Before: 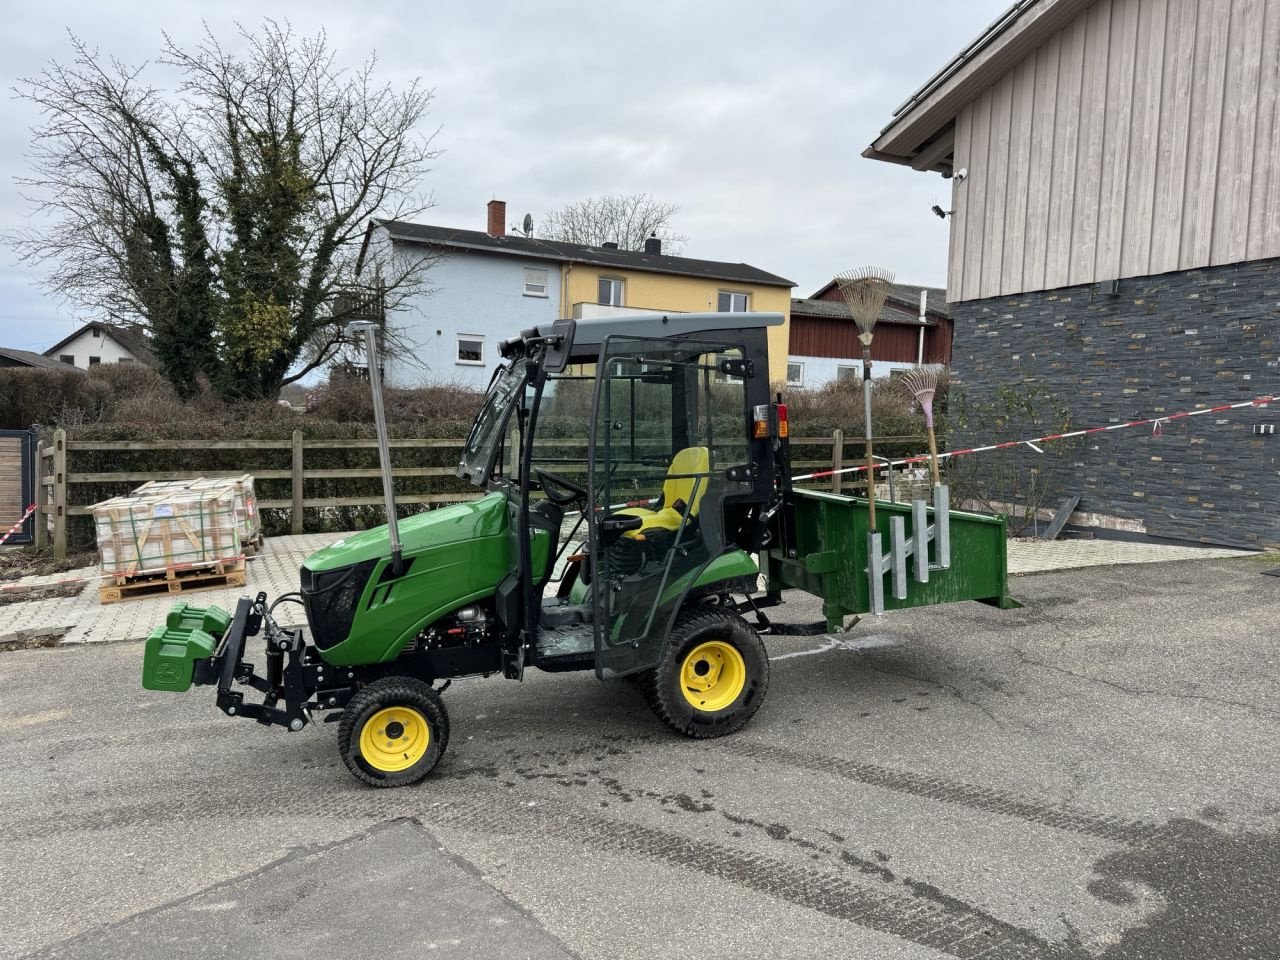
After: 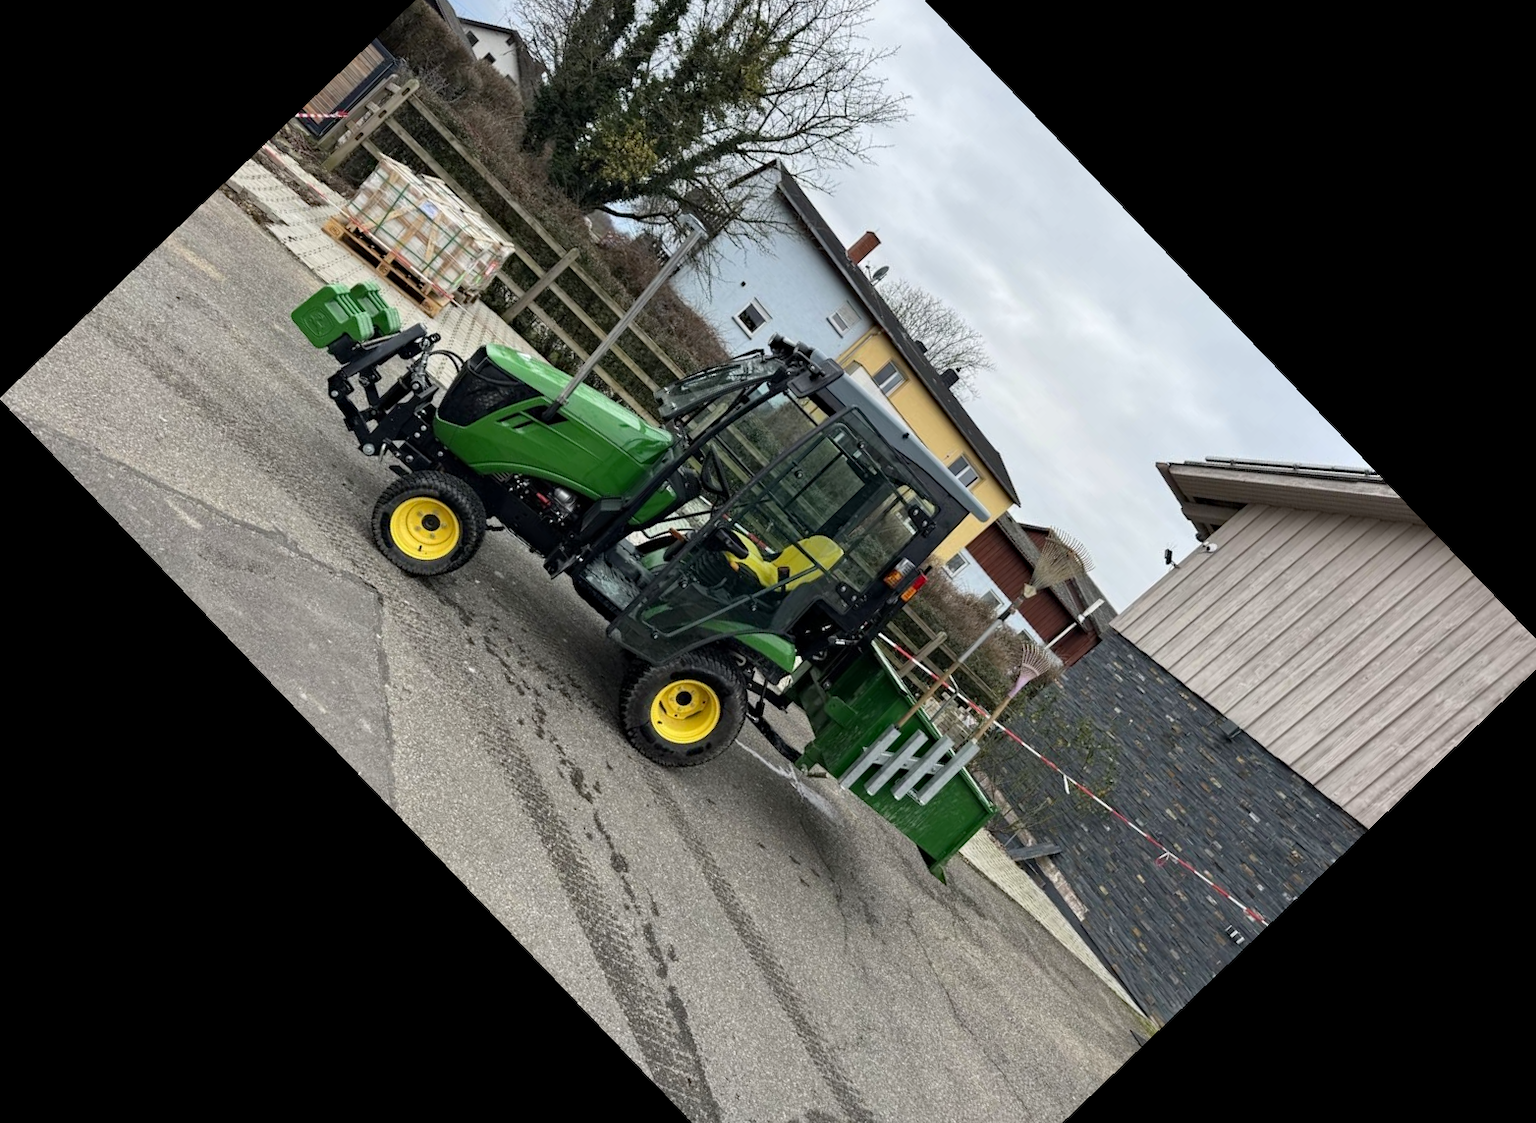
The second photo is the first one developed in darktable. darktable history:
haze removal: compatibility mode true, adaptive false
crop and rotate: angle -46.26°, top 16.234%, right 0.912%, bottom 11.704%
